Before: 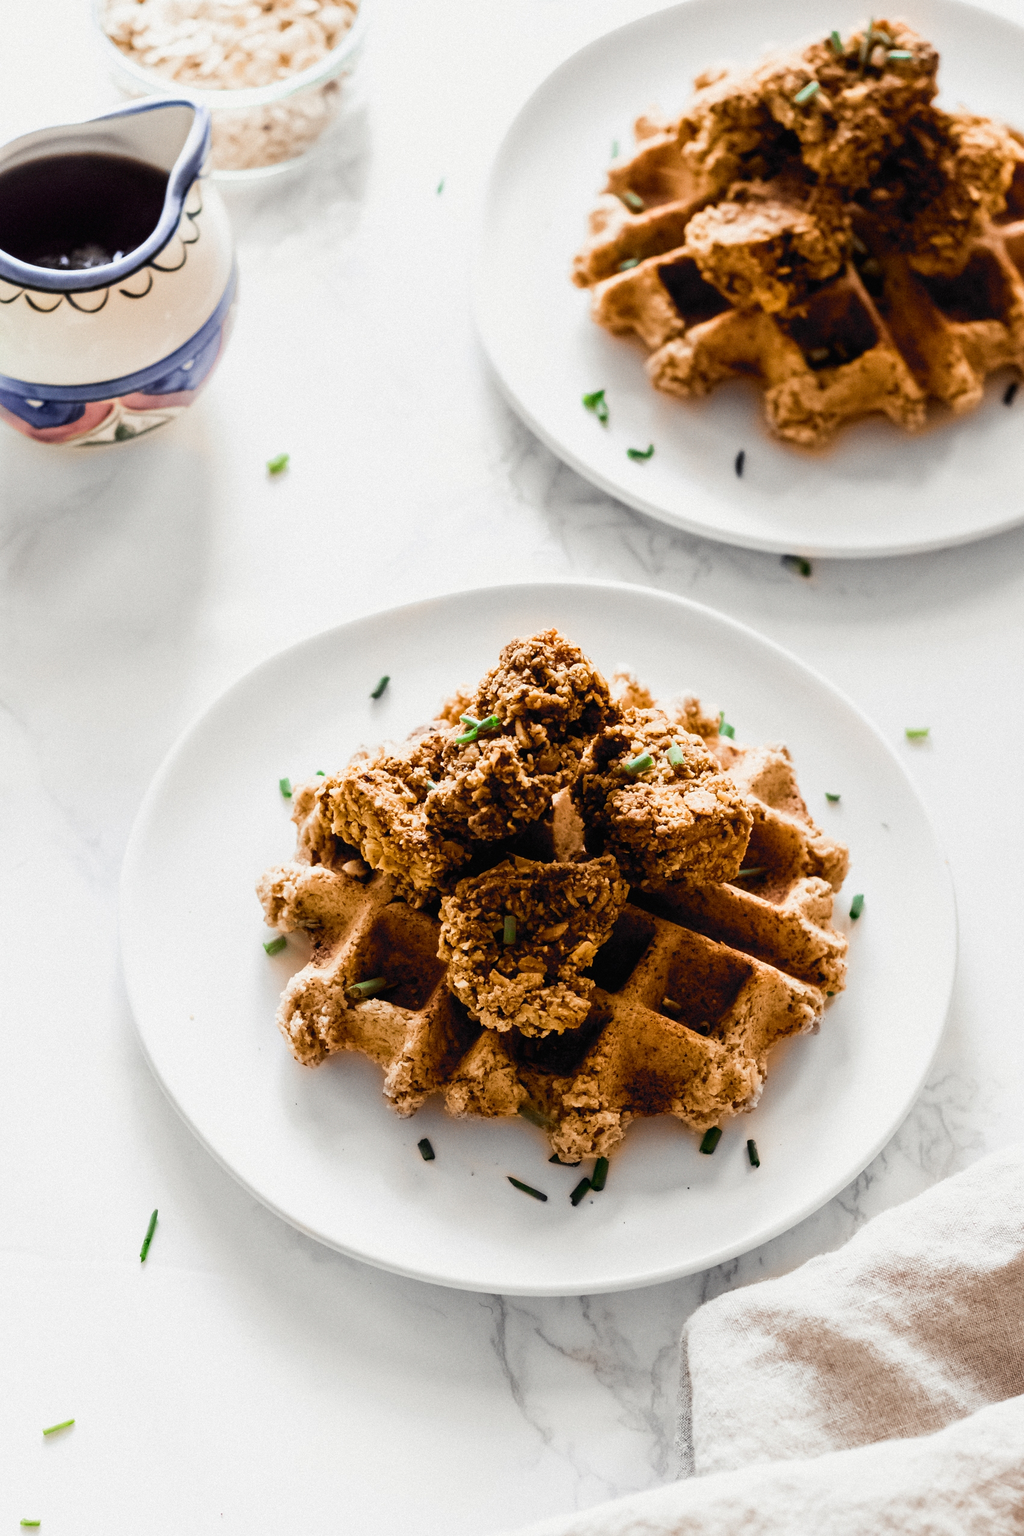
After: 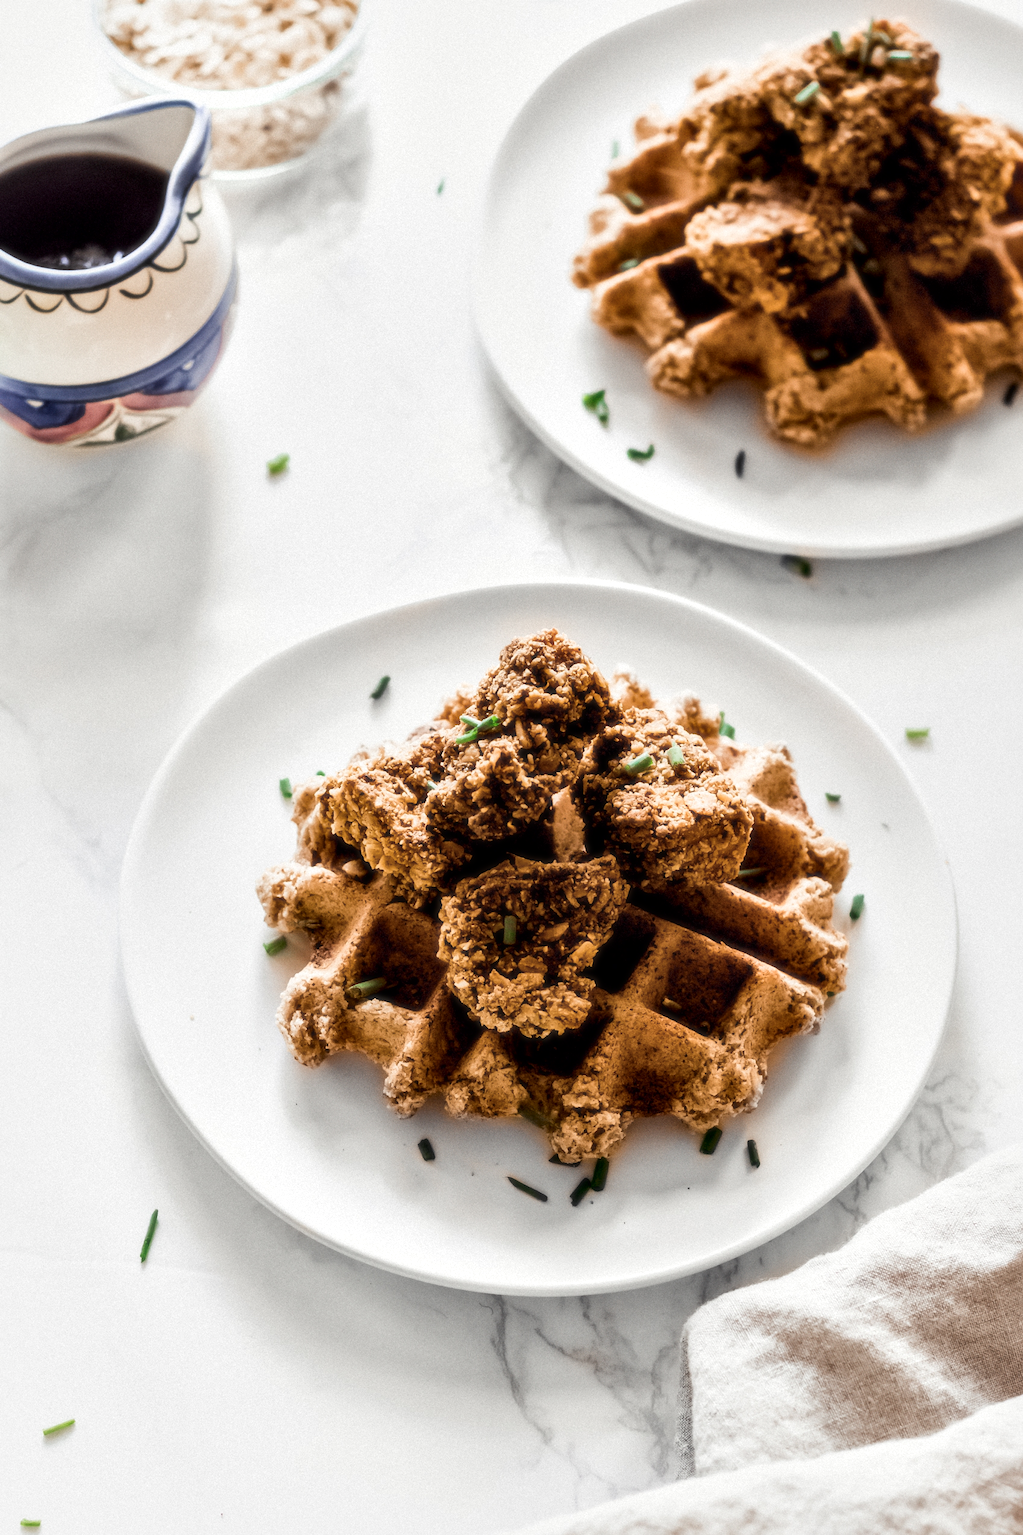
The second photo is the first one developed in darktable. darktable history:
soften: size 10%, saturation 50%, brightness 0.2 EV, mix 10%
local contrast: mode bilateral grid, contrast 25, coarseness 60, detail 151%, midtone range 0.2
